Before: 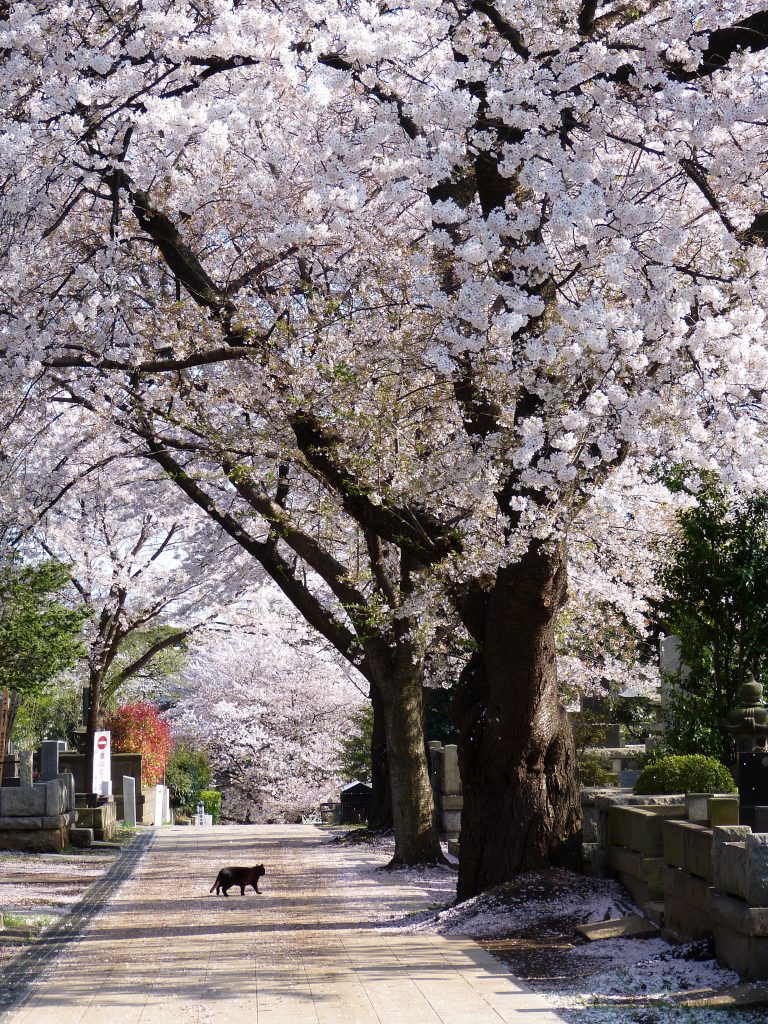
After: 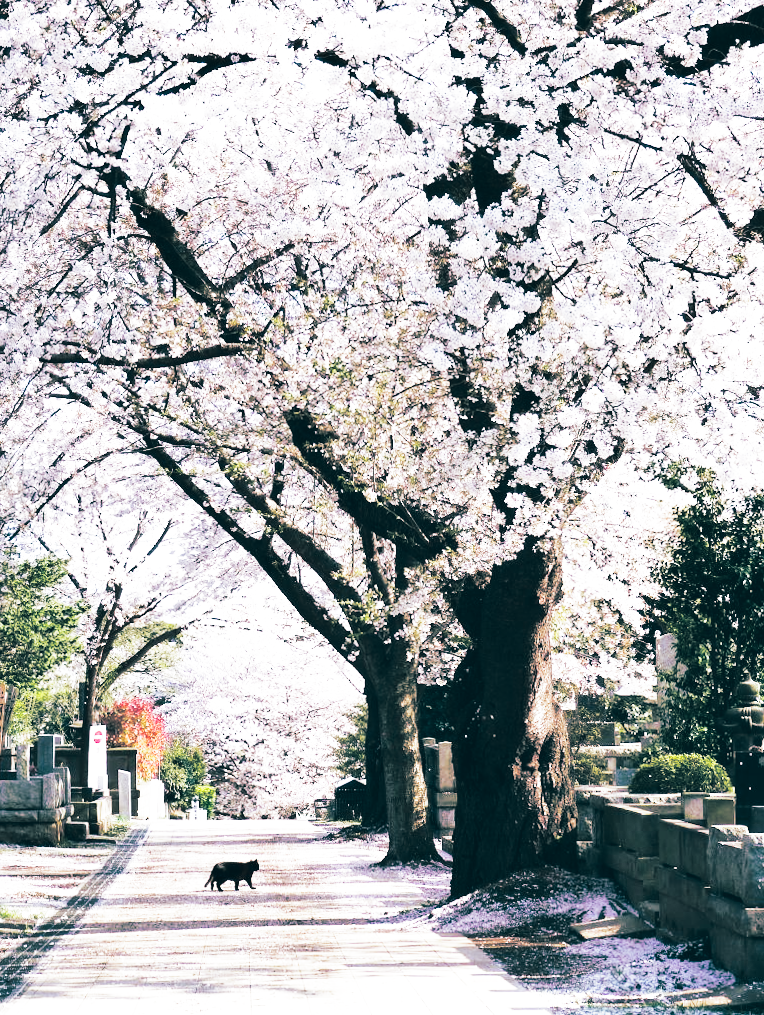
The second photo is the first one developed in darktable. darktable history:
split-toning: shadows › hue 183.6°, shadows › saturation 0.52, highlights › hue 0°, highlights › saturation 0
shadows and highlights: soften with gaussian
rotate and perspective: rotation 0.192°, lens shift (horizontal) -0.015, crop left 0.005, crop right 0.996, crop top 0.006, crop bottom 0.99
exposure: black level correction 0.001, exposure 0.5 EV, compensate exposure bias true, compensate highlight preservation false
base curve: curves: ch0 [(0, 0) (0.007, 0.004) (0.027, 0.03) (0.046, 0.07) (0.207, 0.54) (0.442, 0.872) (0.673, 0.972) (1, 1)], preserve colors none
color balance rgb: shadows lift › chroma 9.92%, shadows lift › hue 45.12°, power › luminance 3.26%, power › hue 231.93°, global offset › luminance 0.4%, global offset › chroma 0.21%, global offset › hue 255.02°
